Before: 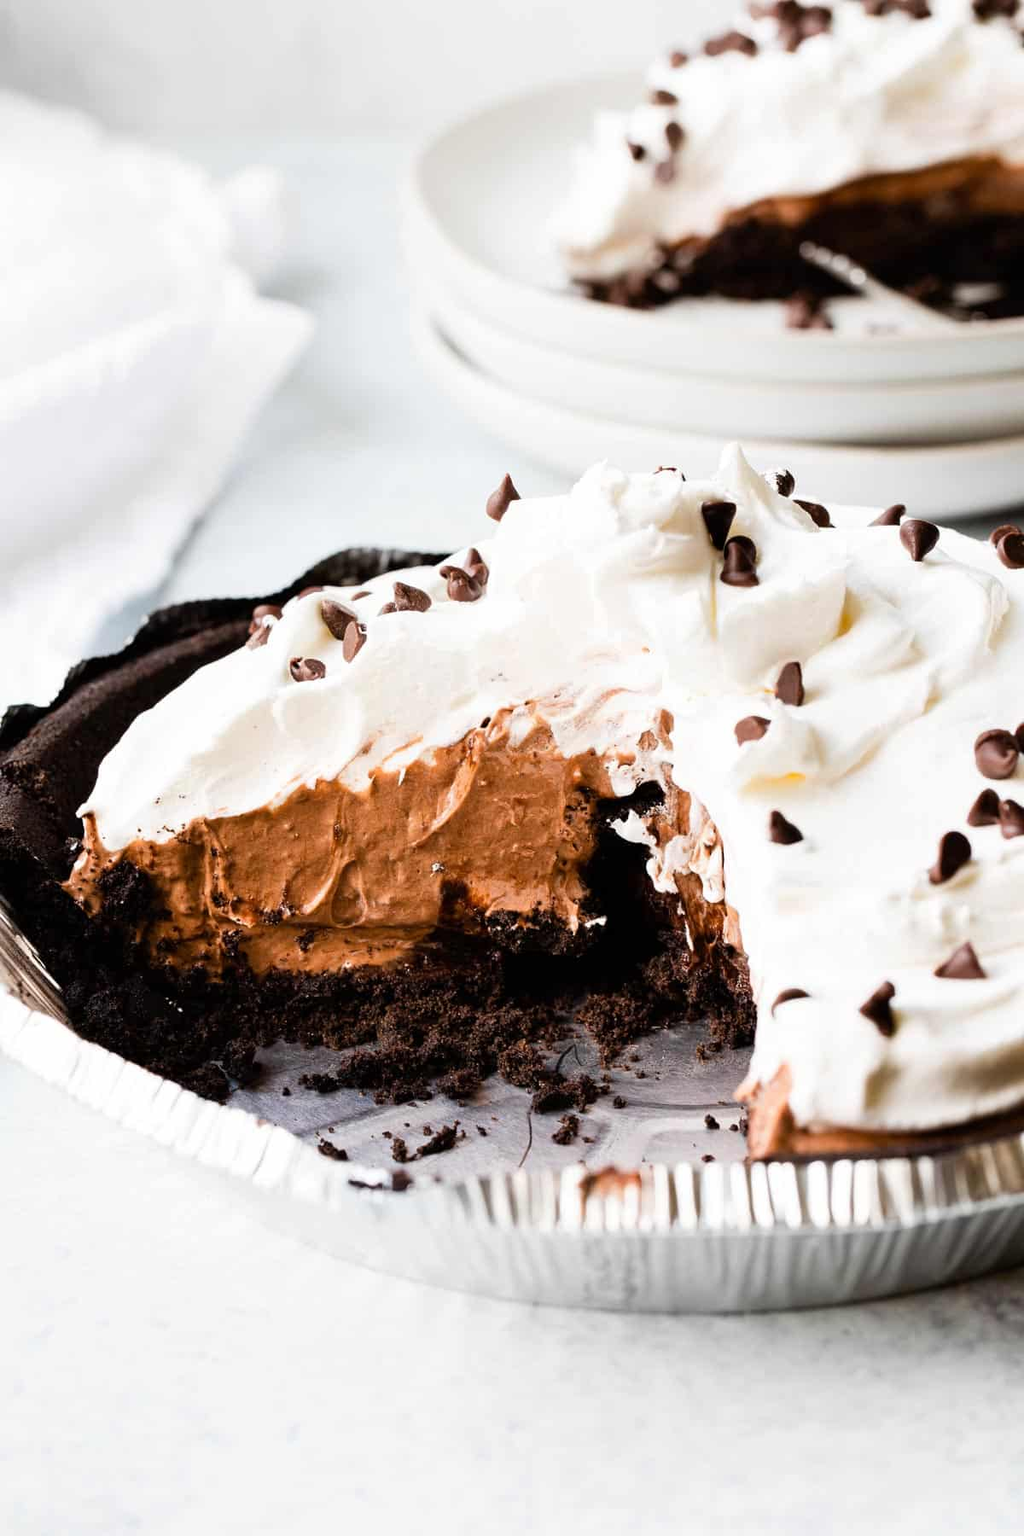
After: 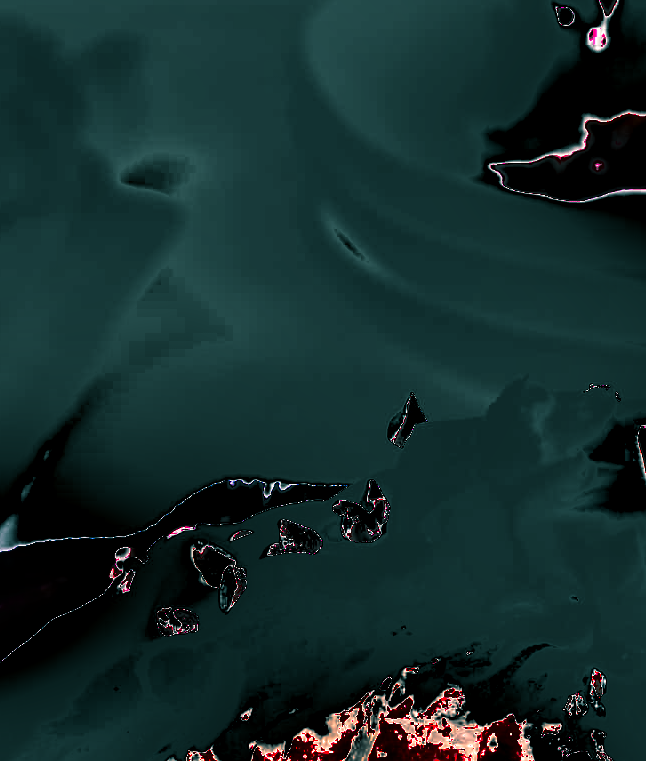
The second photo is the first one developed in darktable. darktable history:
crop: left 15.306%, top 9.065%, right 30.789%, bottom 48.638%
shadows and highlights: shadows 20.91, highlights -82.73, soften with gaussian
white balance: red 1.042, blue 1.17
exposure: black level correction 0, exposure 1.975 EV, compensate exposure bias true, compensate highlight preservation false
split-toning: shadows › hue 186.43°, highlights › hue 49.29°, compress 30.29%
